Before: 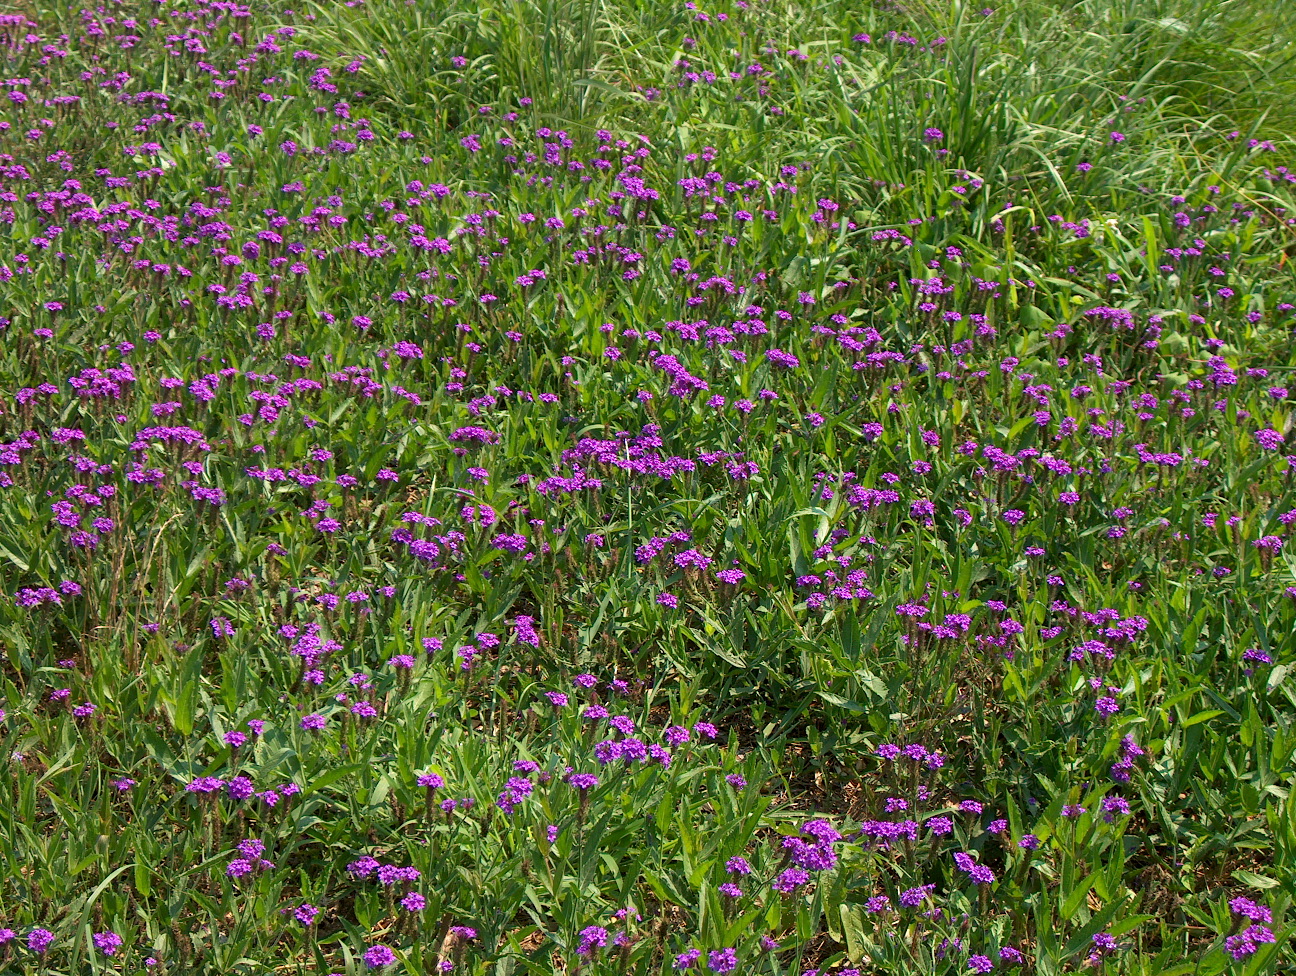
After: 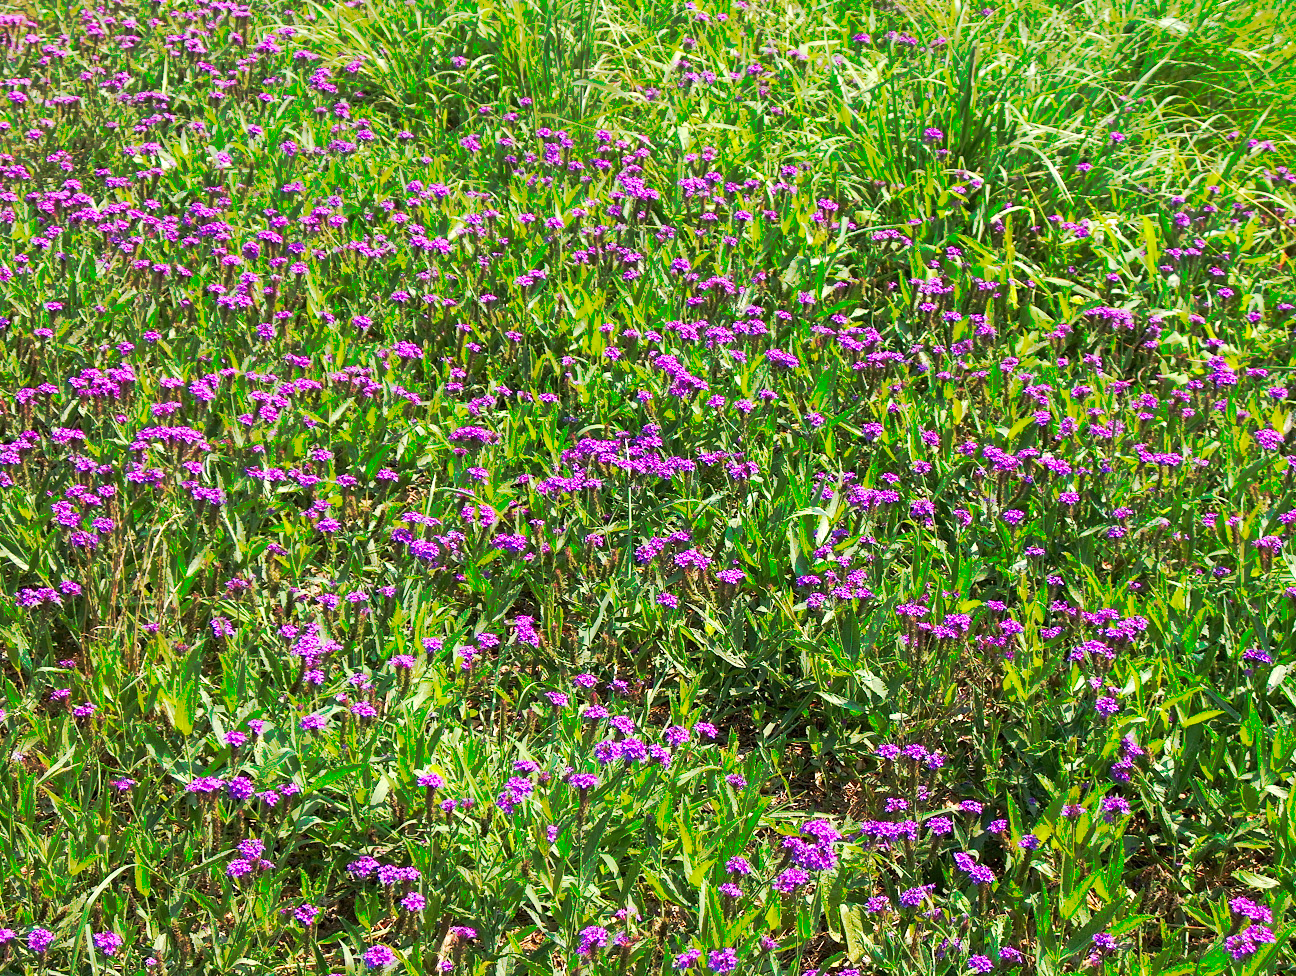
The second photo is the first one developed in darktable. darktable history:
tone curve: curves: ch0 [(0, 0) (0.003, 0.003) (0.011, 0.011) (0.025, 0.024) (0.044, 0.043) (0.069, 0.067) (0.1, 0.096) (0.136, 0.131) (0.177, 0.171) (0.224, 0.216) (0.277, 0.267) (0.335, 0.323) (0.399, 0.384) (0.468, 0.451) (0.543, 0.678) (0.623, 0.734) (0.709, 0.795) (0.801, 0.859) (0.898, 0.928) (1, 1)], preserve colors none
exposure: black level correction 0, exposure 0.5 EV, compensate highlight preservation false
